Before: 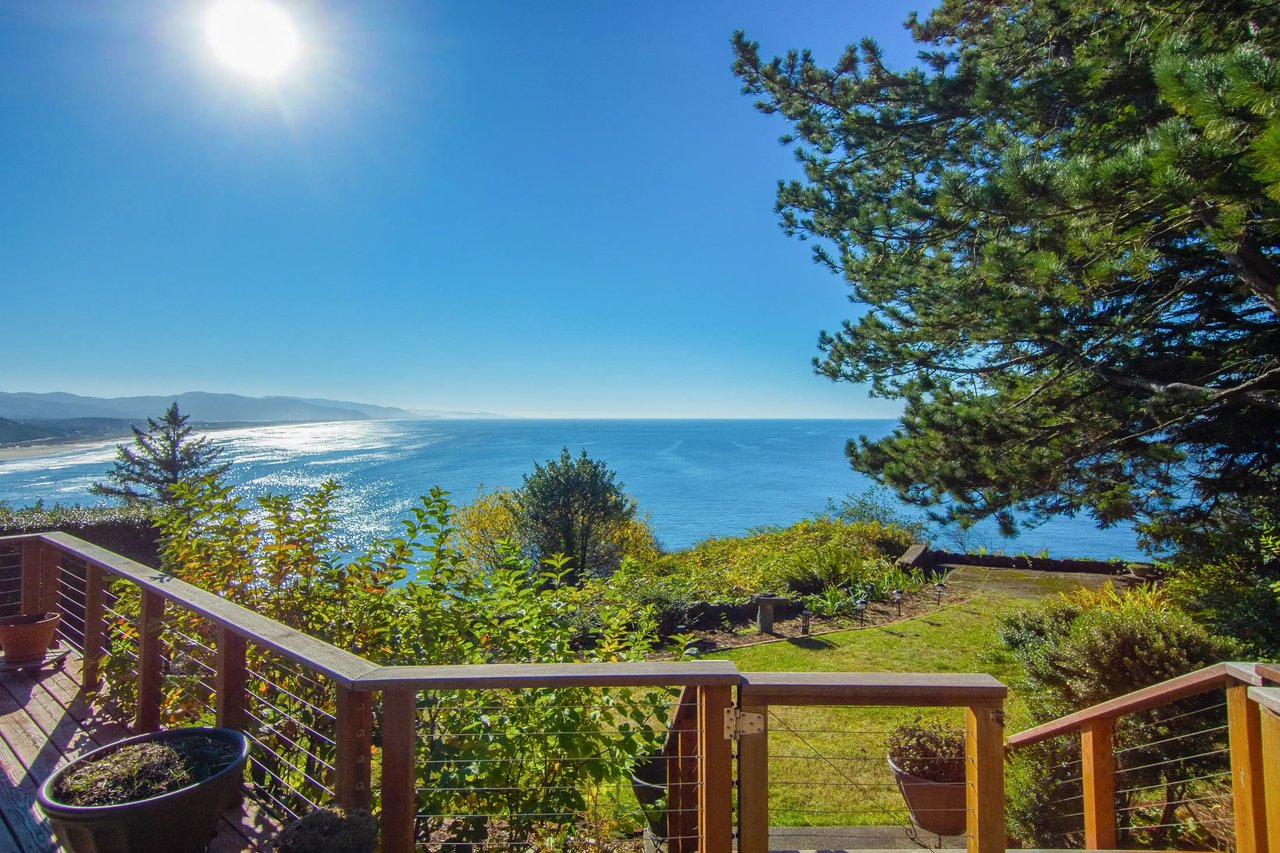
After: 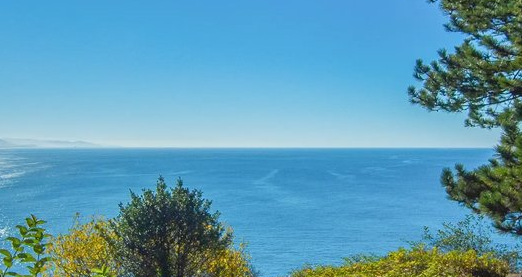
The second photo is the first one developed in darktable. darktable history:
crop: left 31.625%, top 31.857%, right 27.523%, bottom 35.573%
